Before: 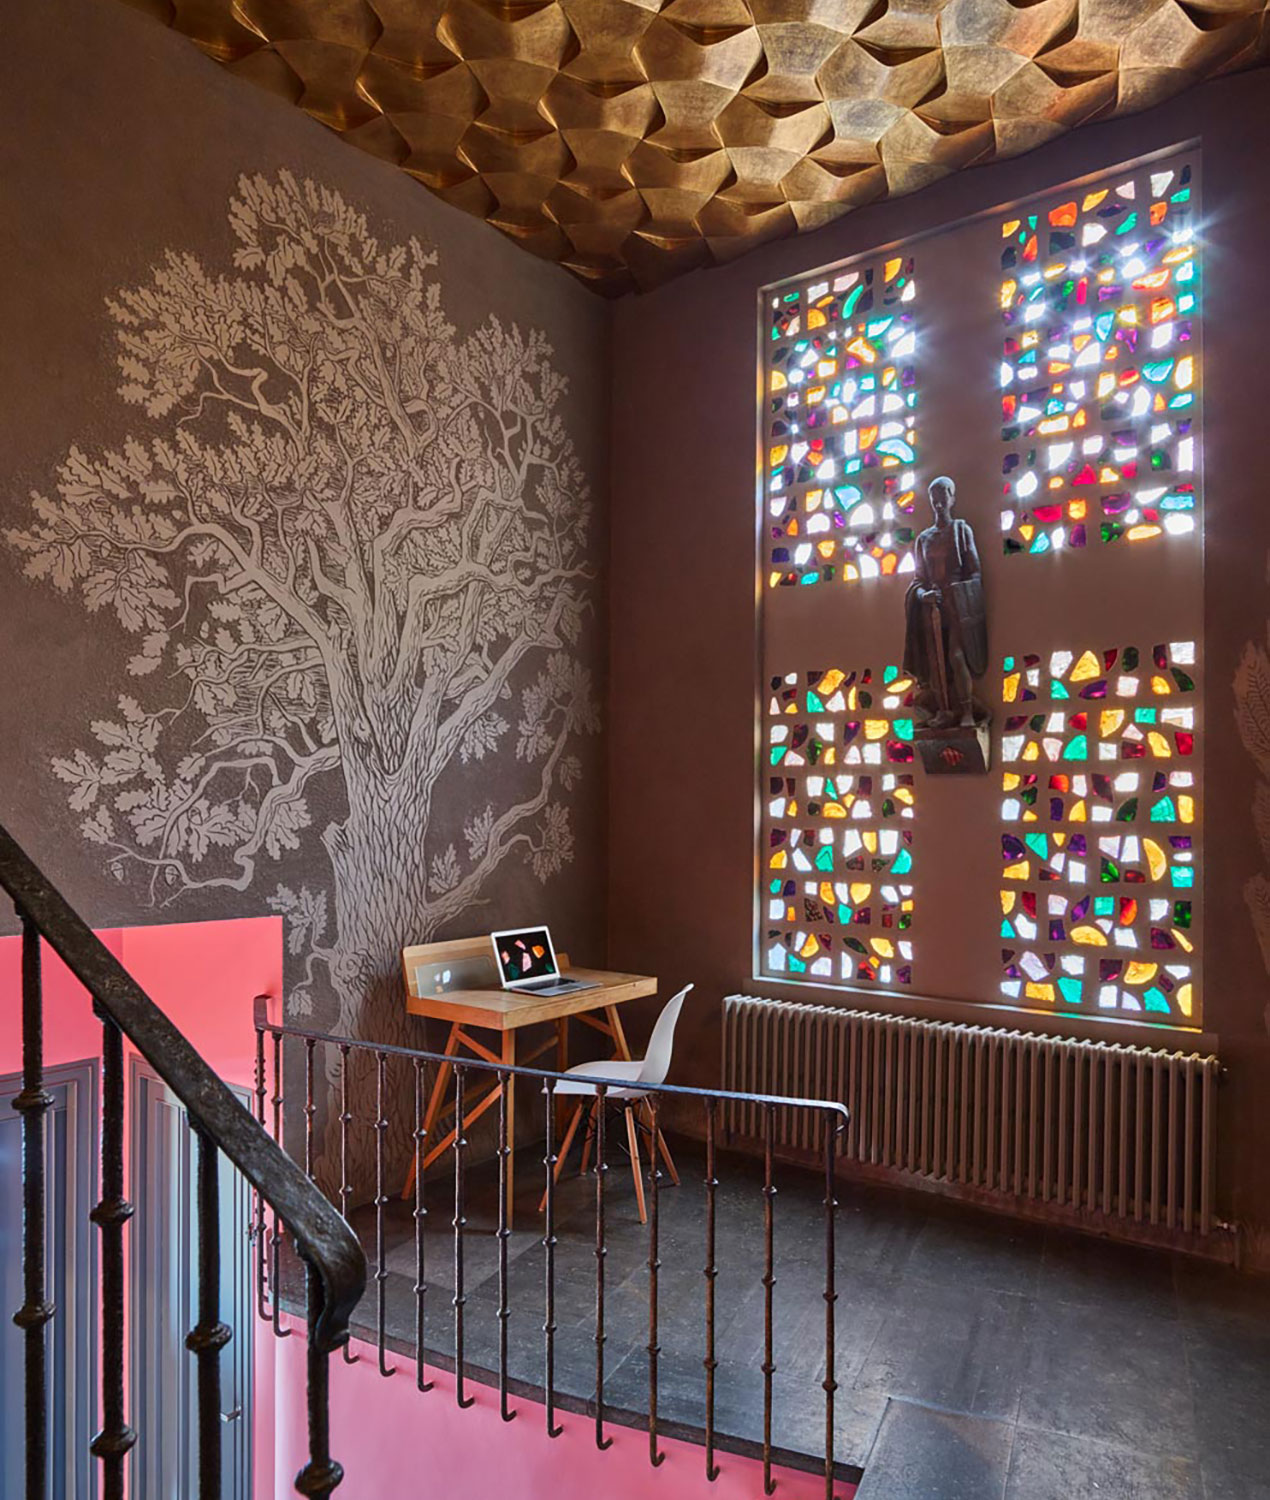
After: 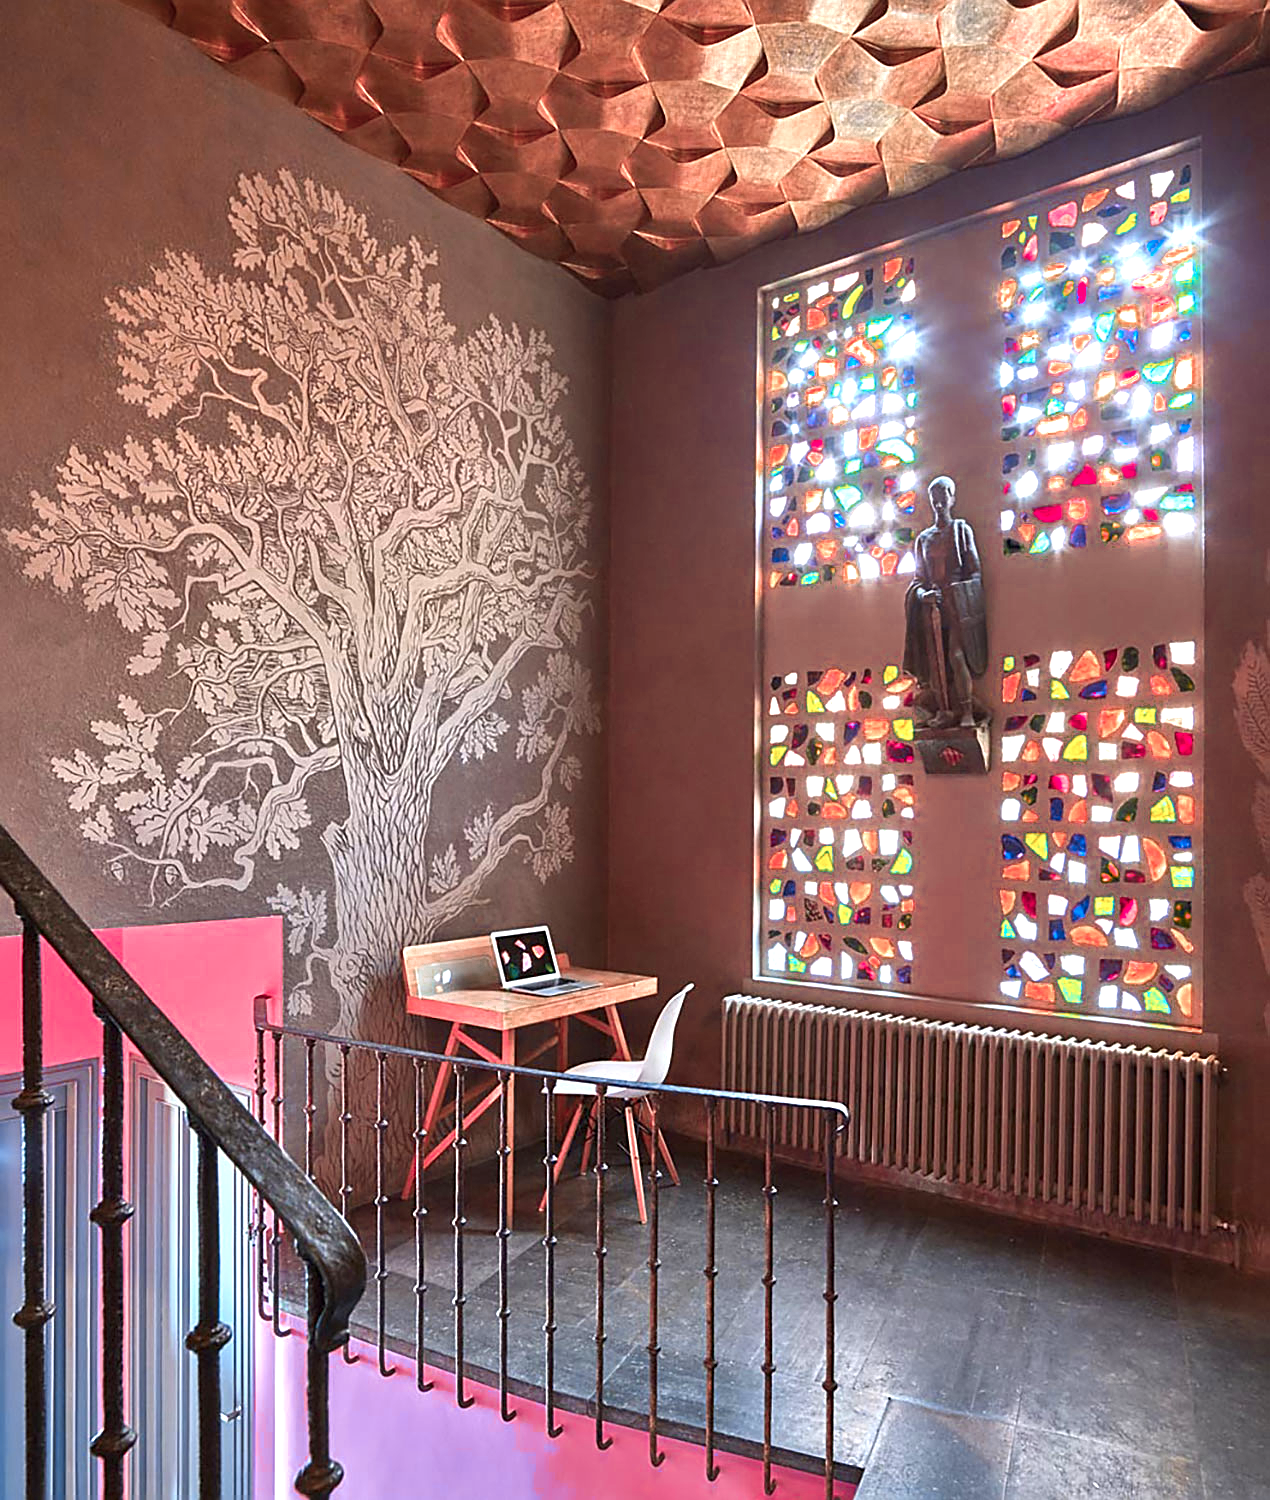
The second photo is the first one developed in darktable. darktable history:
sharpen: on, module defaults
exposure: black level correction 0, exposure 1 EV, compensate exposure bias true, compensate highlight preservation false
color zones: curves: ch0 [(0.006, 0.385) (0.143, 0.563) (0.243, 0.321) (0.352, 0.464) (0.516, 0.456) (0.625, 0.5) (0.75, 0.5) (0.875, 0.5)]; ch1 [(0, 0.5) (0.134, 0.504) (0.246, 0.463) (0.421, 0.515) (0.5, 0.56) (0.625, 0.5) (0.75, 0.5) (0.875, 0.5)]; ch2 [(0, 0.5) (0.131, 0.426) (0.307, 0.289) (0.38, 0.188) (0.513, 0.216) (0.625, 0.548) (0.75, 0.468) (0.838, 0.396) (0.971, 0.311)]
